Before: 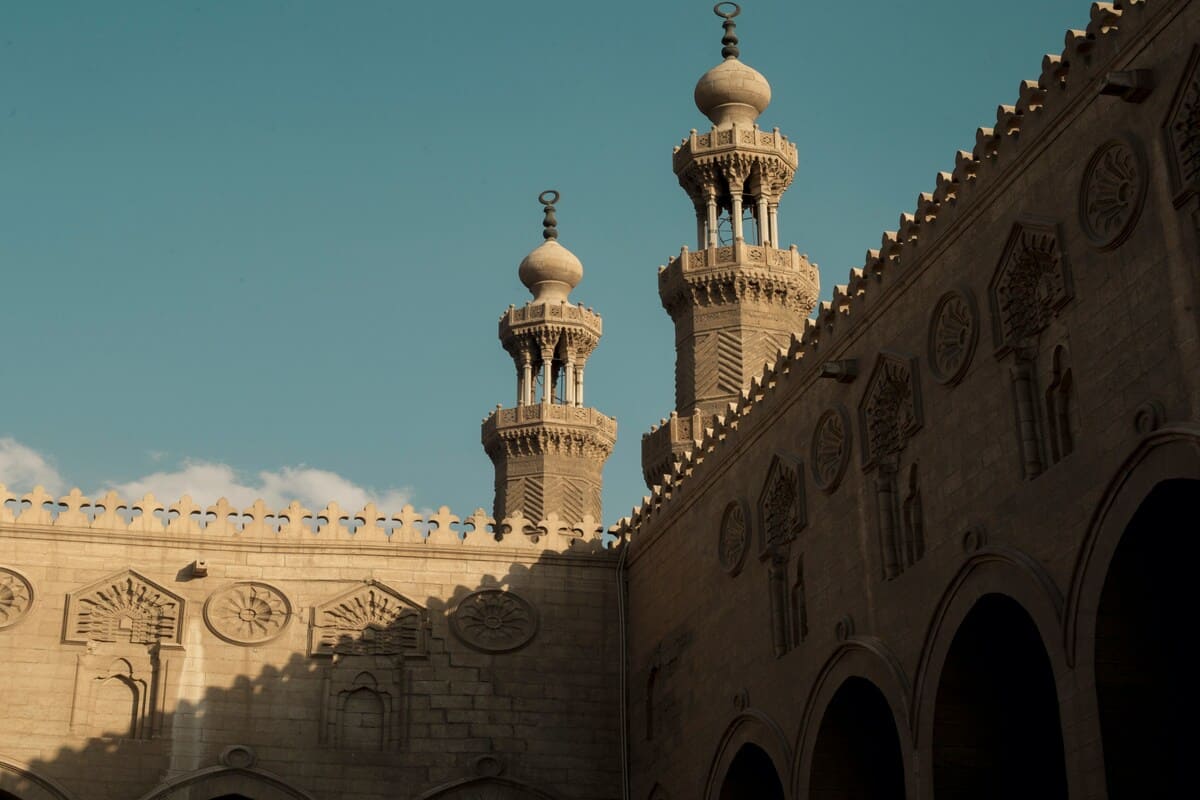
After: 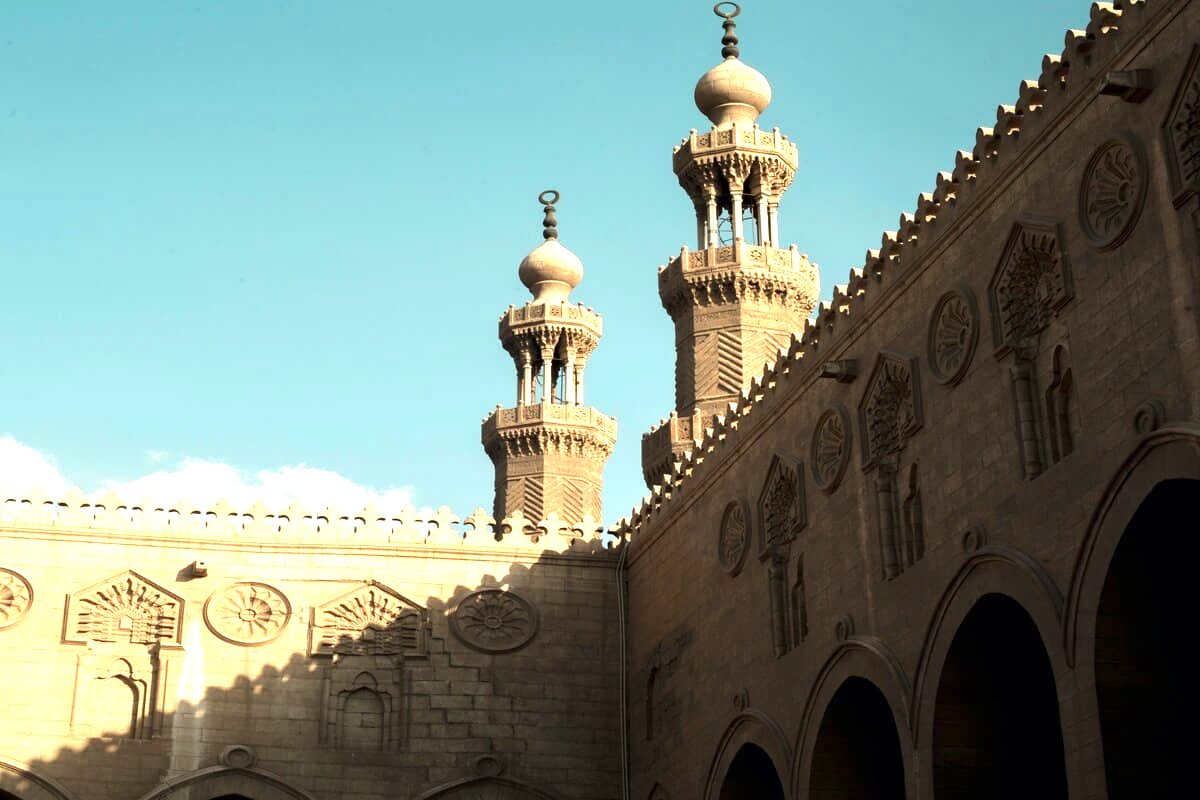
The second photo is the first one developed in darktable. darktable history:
tone equalizer: -8 EV -0.379 EV, -7 EV -0.362 EV, -6 EV -0.334 EV, -5 EV -0.236 EV, -3 EV 0.216 EV, -2 EV 0.318 EV, -1 EV 0.392 EV, +0 EV 0.442 EV, edges refinement/feathering 500, mask exposure compensation -1.57 EV, preserve details no
exposure: exposure 1.233 EV, compensate highlight preservation false
